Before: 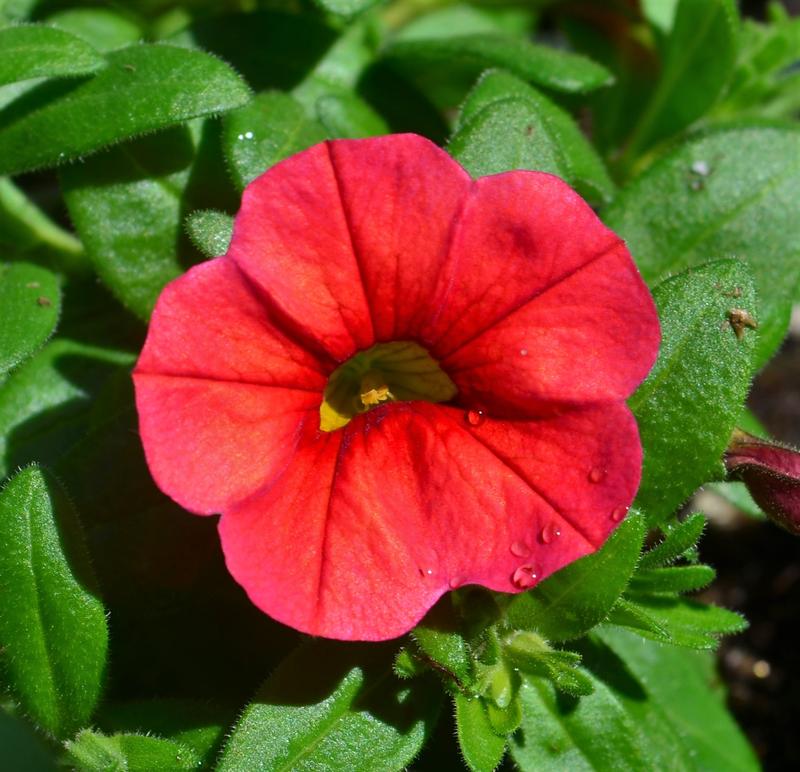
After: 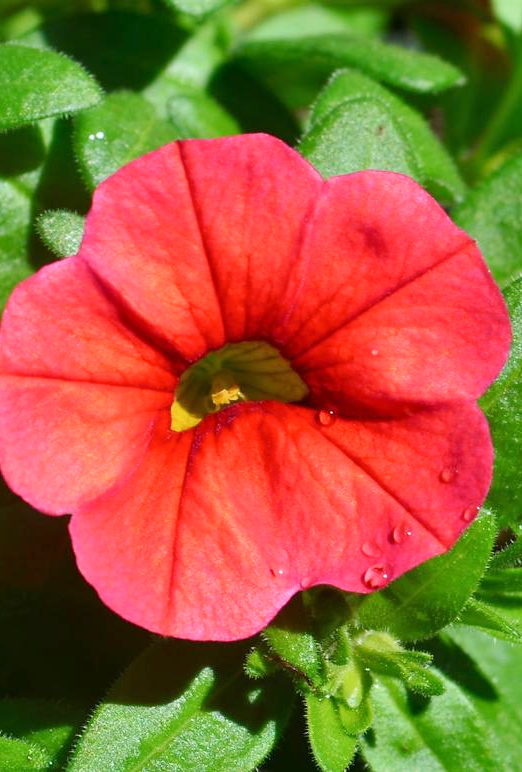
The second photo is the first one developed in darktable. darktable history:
crop and rotate: left 18.707%, right 15.982%
base curve: curves: ch0 [(0, 0) (0.204, 0.334) (0.55, 0.733) (1, 1)], preserve colors none
